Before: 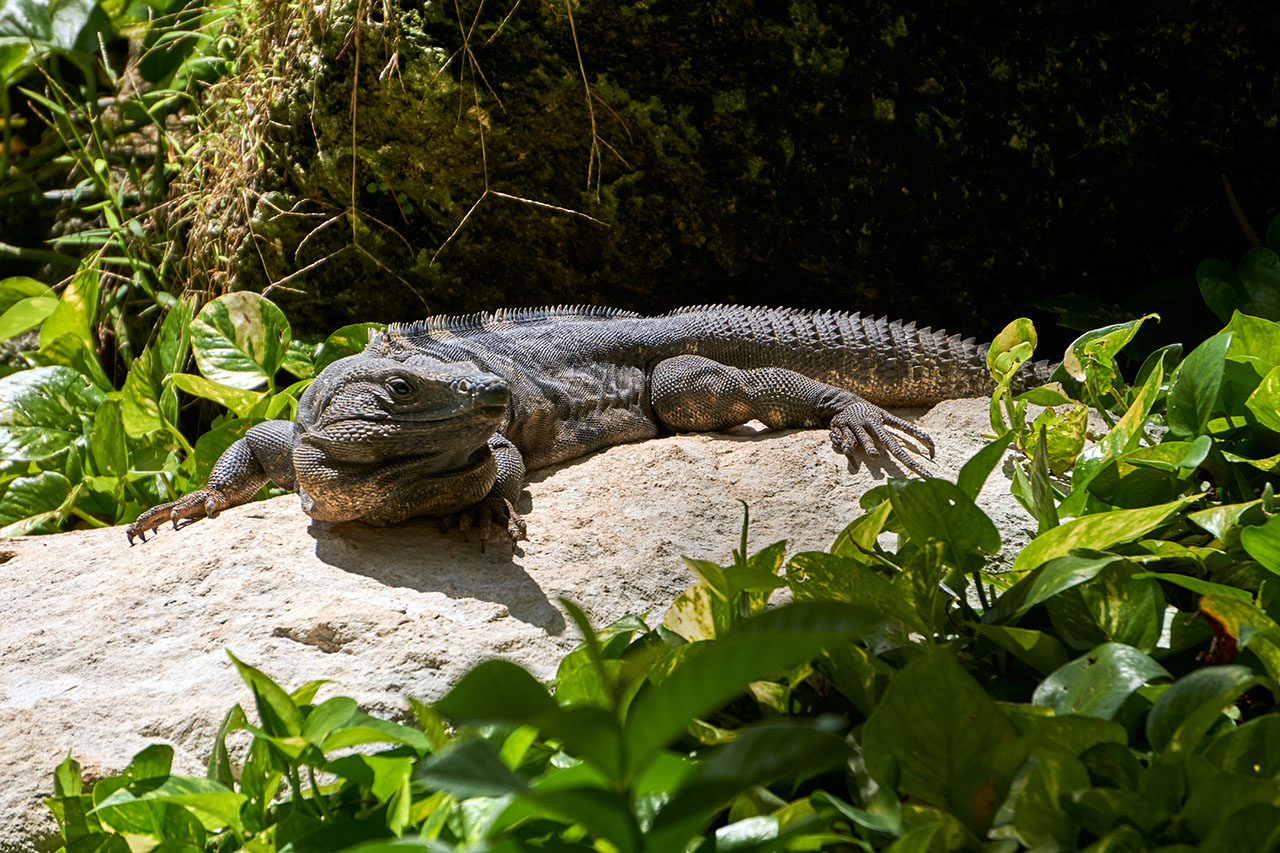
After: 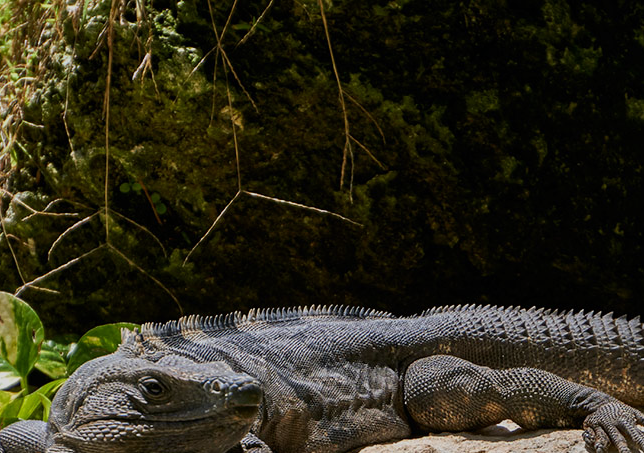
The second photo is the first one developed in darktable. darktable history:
exposure: exposure -0.543 EV, compensate highlight preservation false
crop: left 19.364%, right 30.322%, bottom 46.878%
